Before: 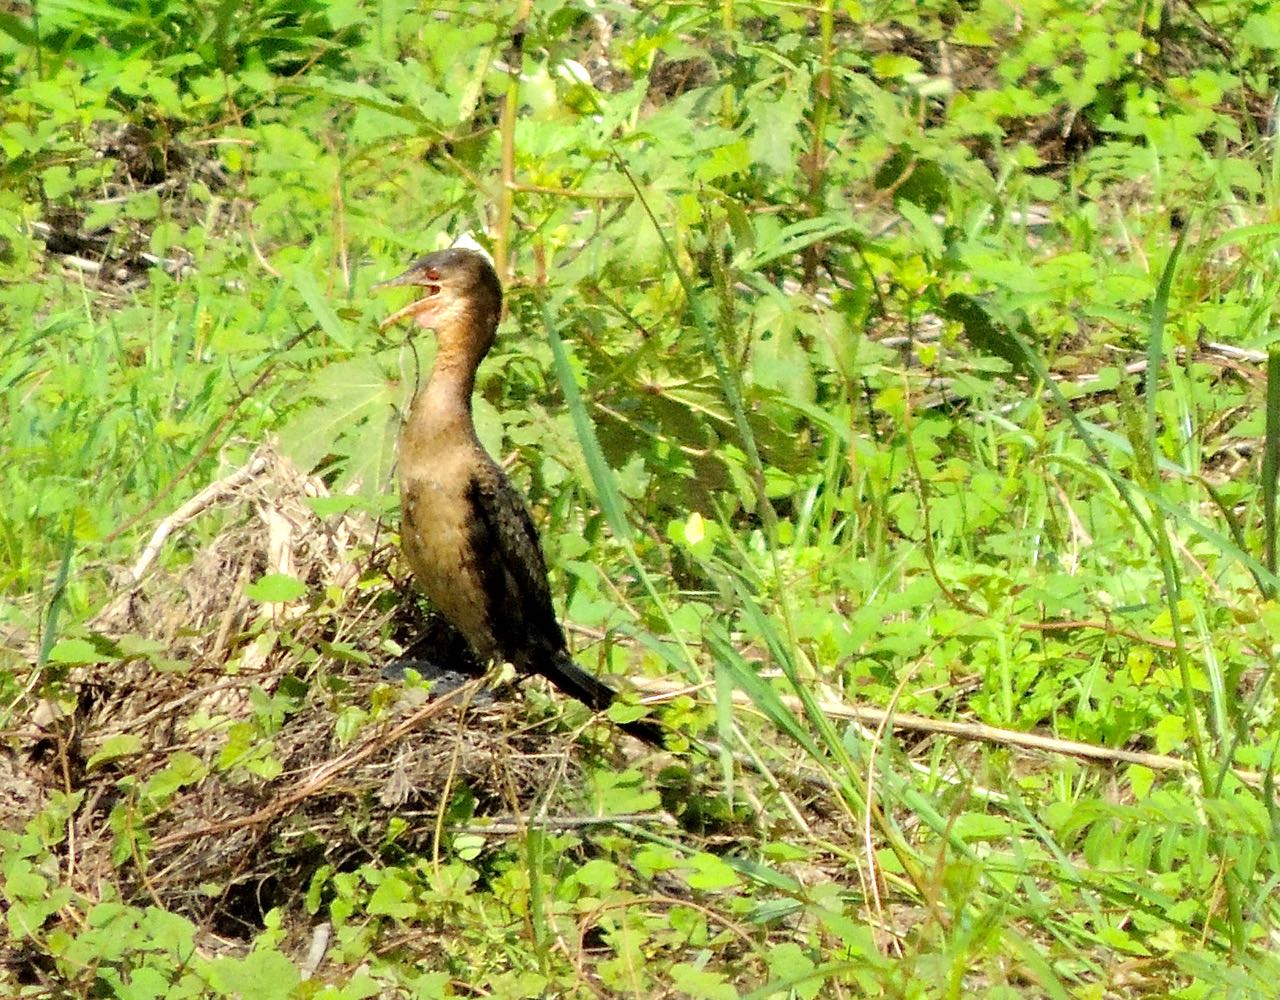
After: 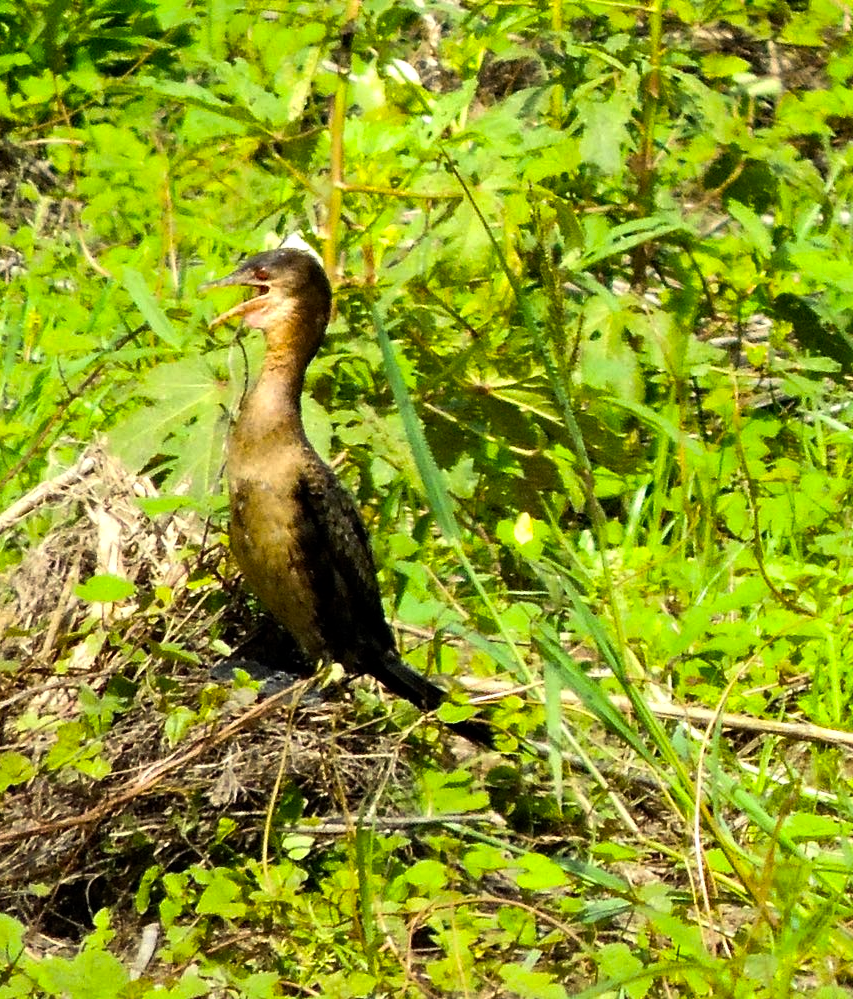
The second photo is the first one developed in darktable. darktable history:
color balance rgb: perceptual saturation grading › global saturation 24.982%, perceptual brilliance grading › highlights 3.59%, perceptual brilliance grading › mid-tones -17.57%, perceptual brilliance grading › shadows -41.348%, global vibrance 5.467%
crop and rotate: left 13.407%, right 19.897%
